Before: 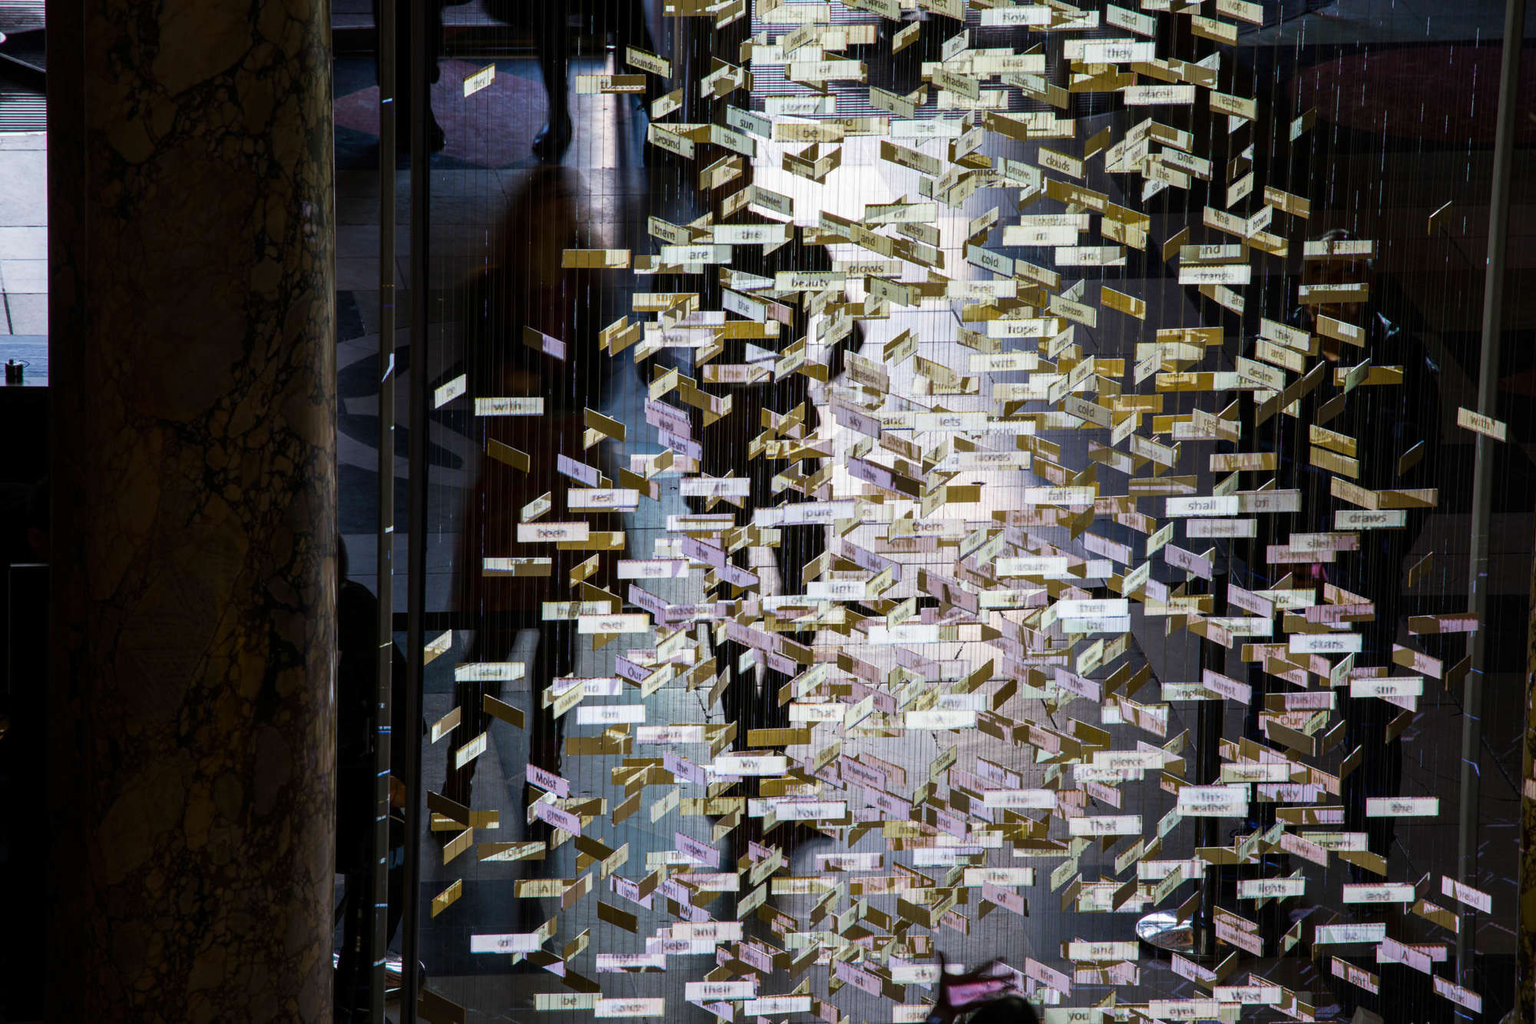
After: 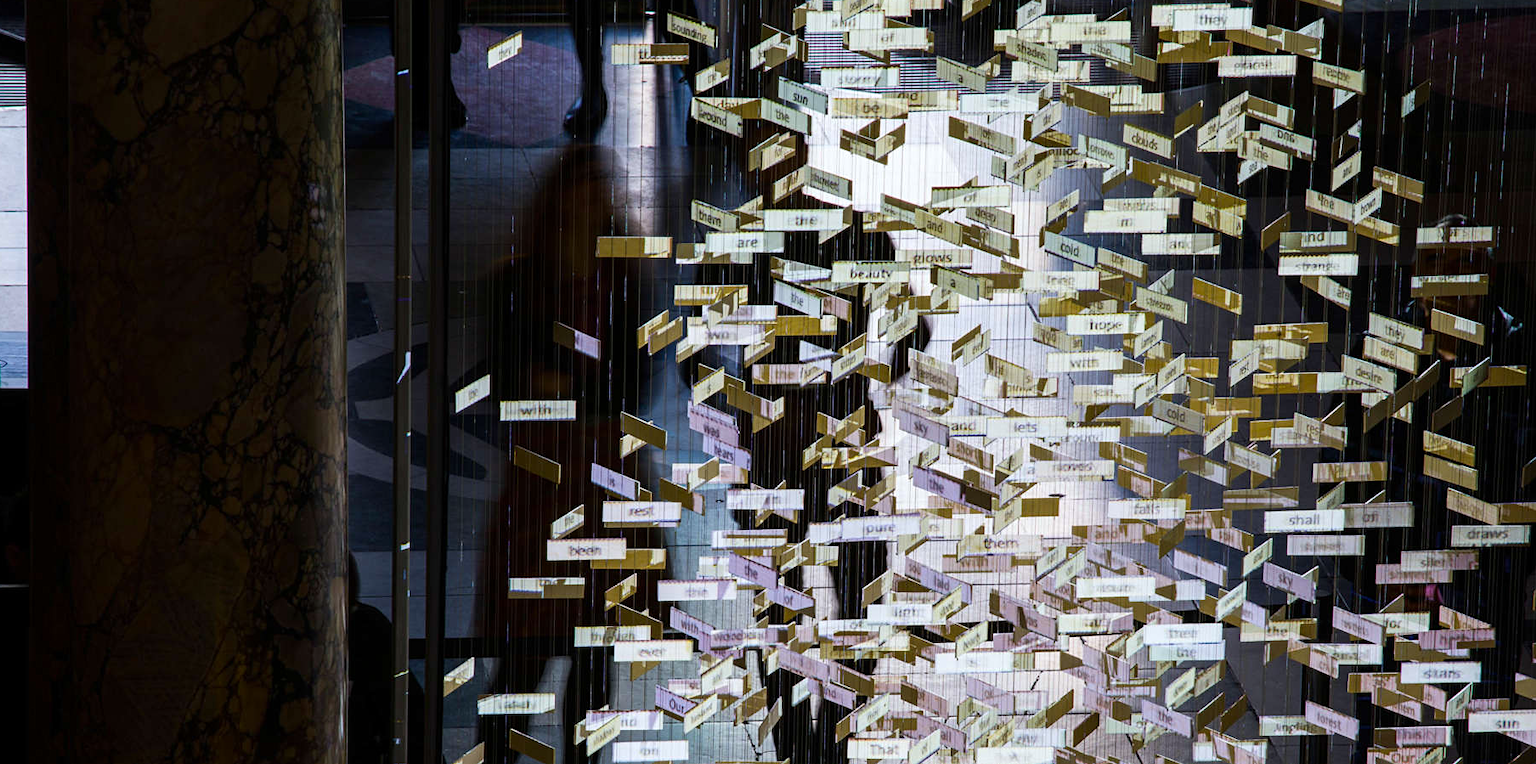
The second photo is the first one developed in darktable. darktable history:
crop: left 1.509%, top 3.452%, right 7.696%, bottom 28.452%
sharpen: amount 0.2
contrast brightness saturation: contrast 0.08, saturation 0.02
white balance: red 0.982, blue 1.018
